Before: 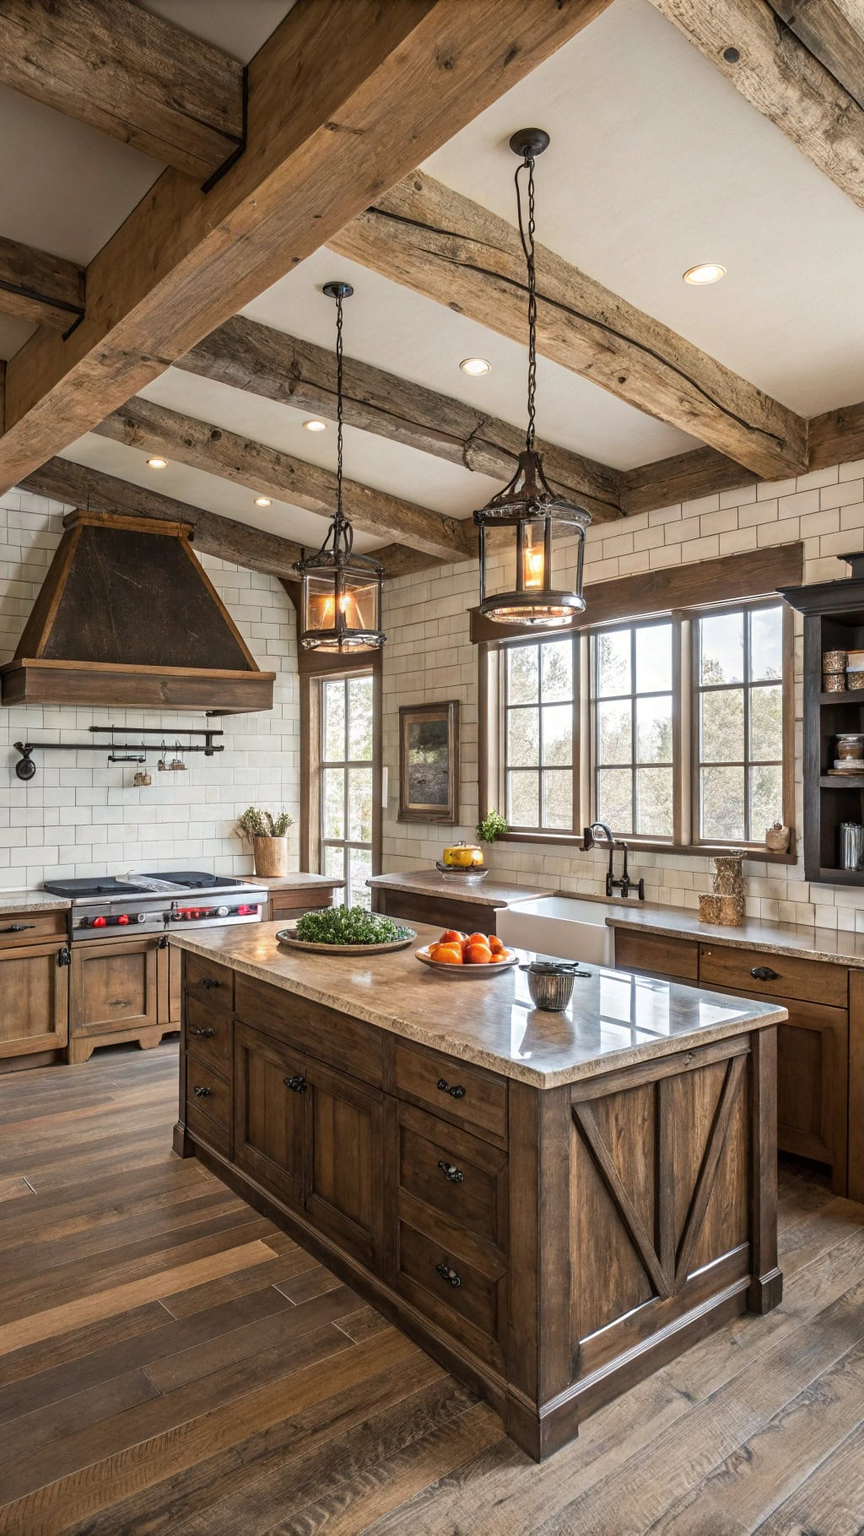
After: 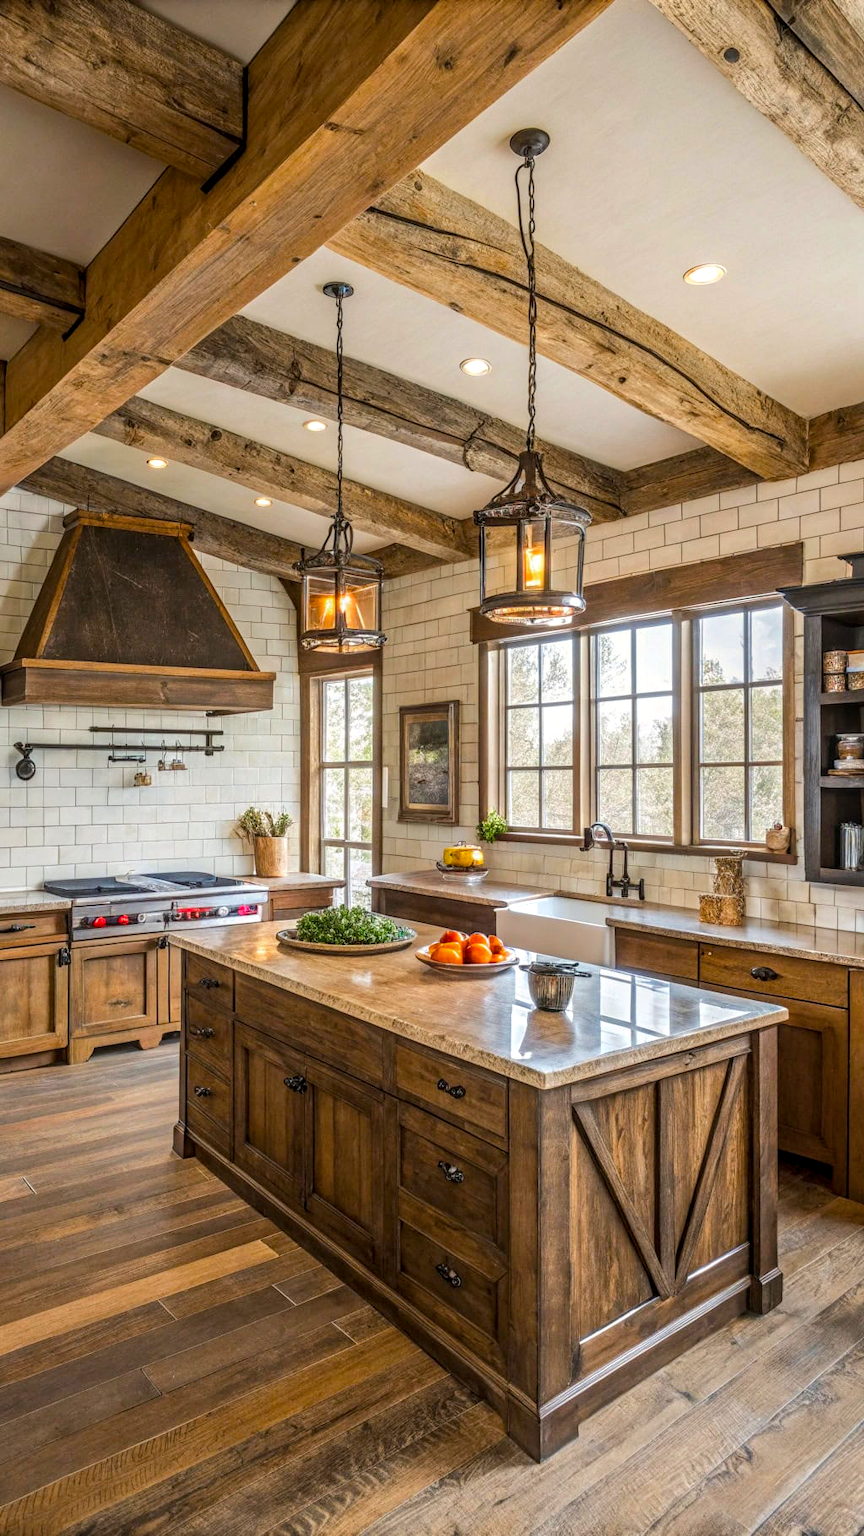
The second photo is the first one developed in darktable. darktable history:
color balance rgb: perceptual saturation grading › global saturation 25%, perceptual brilliance grading › mid-tones 10%, perceptual brilliance grading › shadows 15%, global vibrance 20%
local contrast: highlights 0%, shadows 0%, detail 133%
